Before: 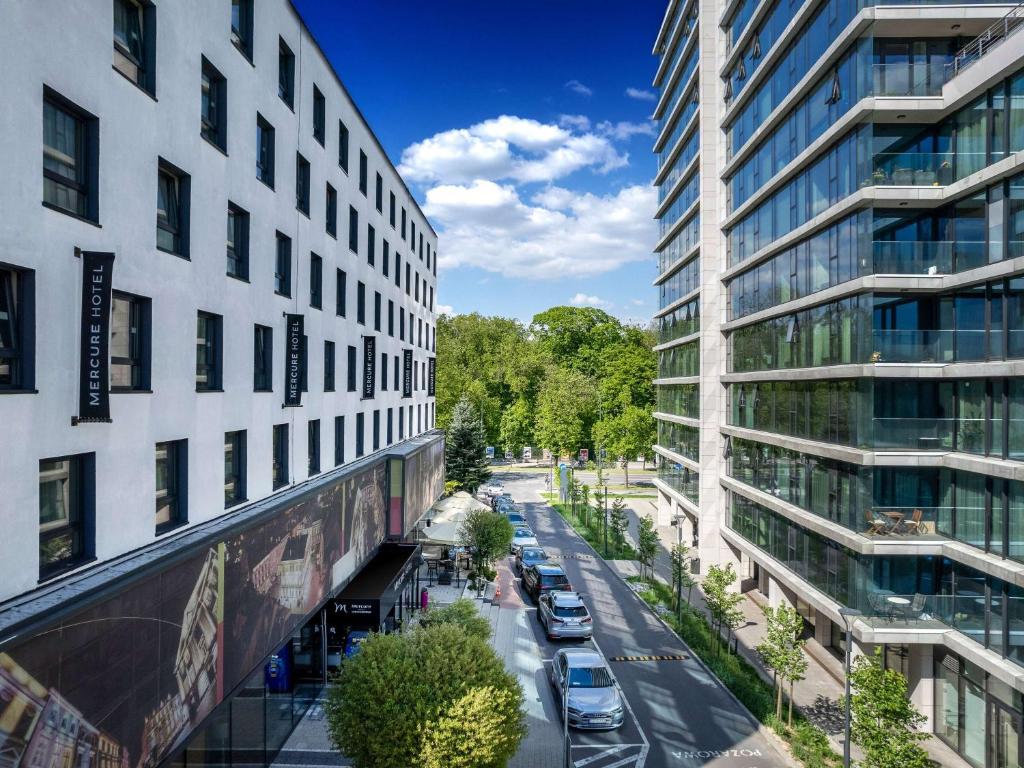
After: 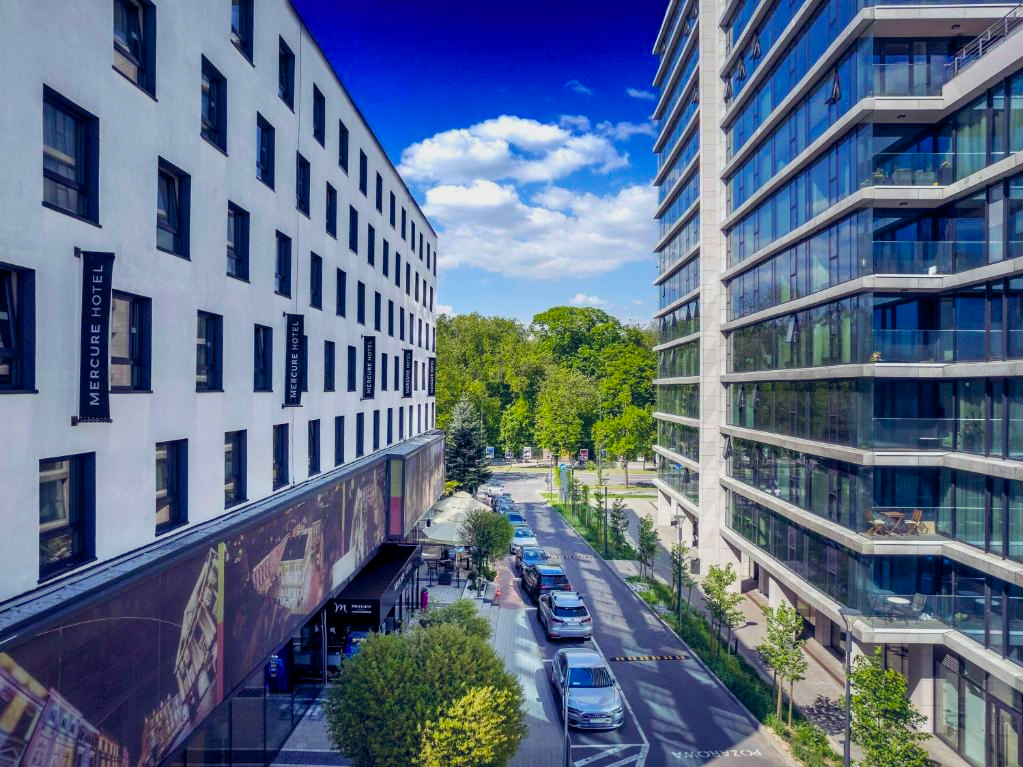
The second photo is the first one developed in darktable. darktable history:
color balance rgb: shadows lift › luminance -21.601%, shadows lift › chroma 8.936%, shadows lift › hue 283.48°, global offset › chroma 0.121%, global offset › hue 253.15°, perceptual saturation grading › global saturation 30.625%, contrast -10.05%
crop: left 0.041%
